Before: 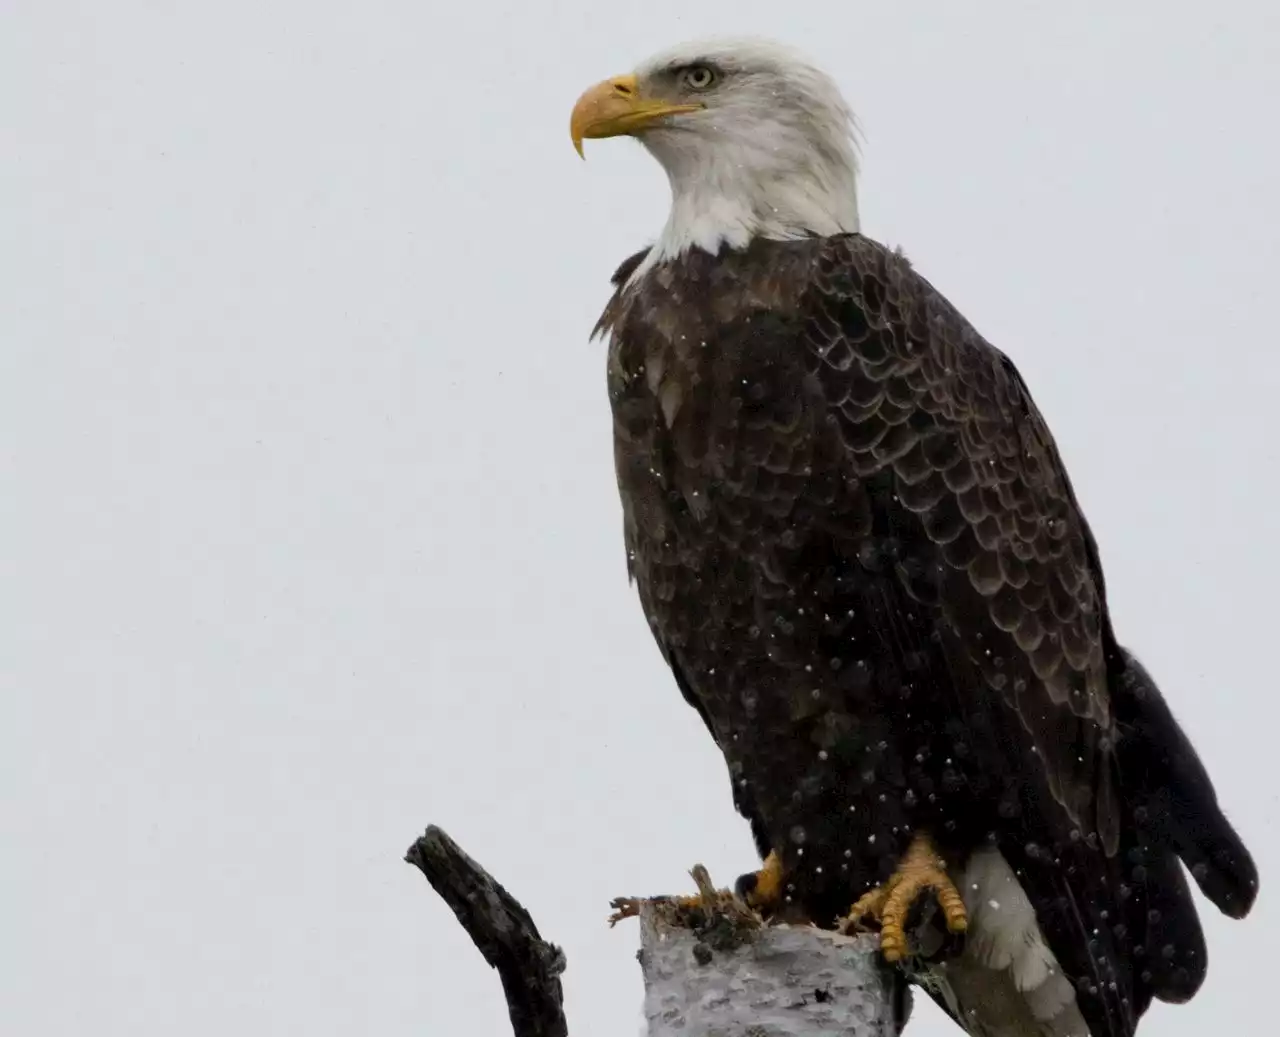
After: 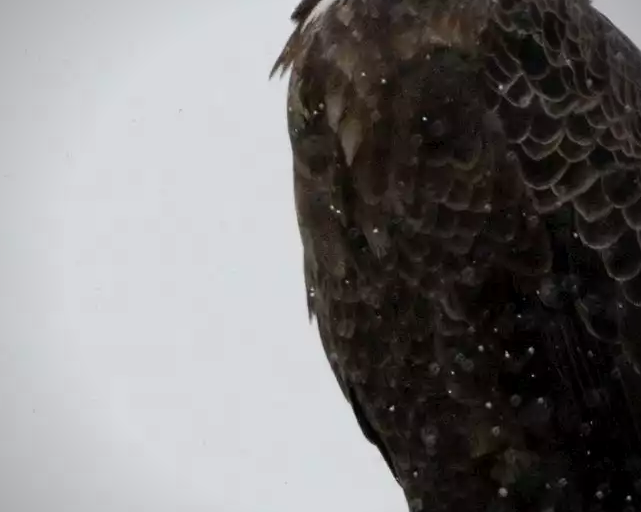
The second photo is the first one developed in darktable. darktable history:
exposure: compensate highlight preservation false
vignetting: fall-off radius 60.93%, unbound false
crop: left 25.022%, top 25.452%, right 24.838%, bottom 25.112%
